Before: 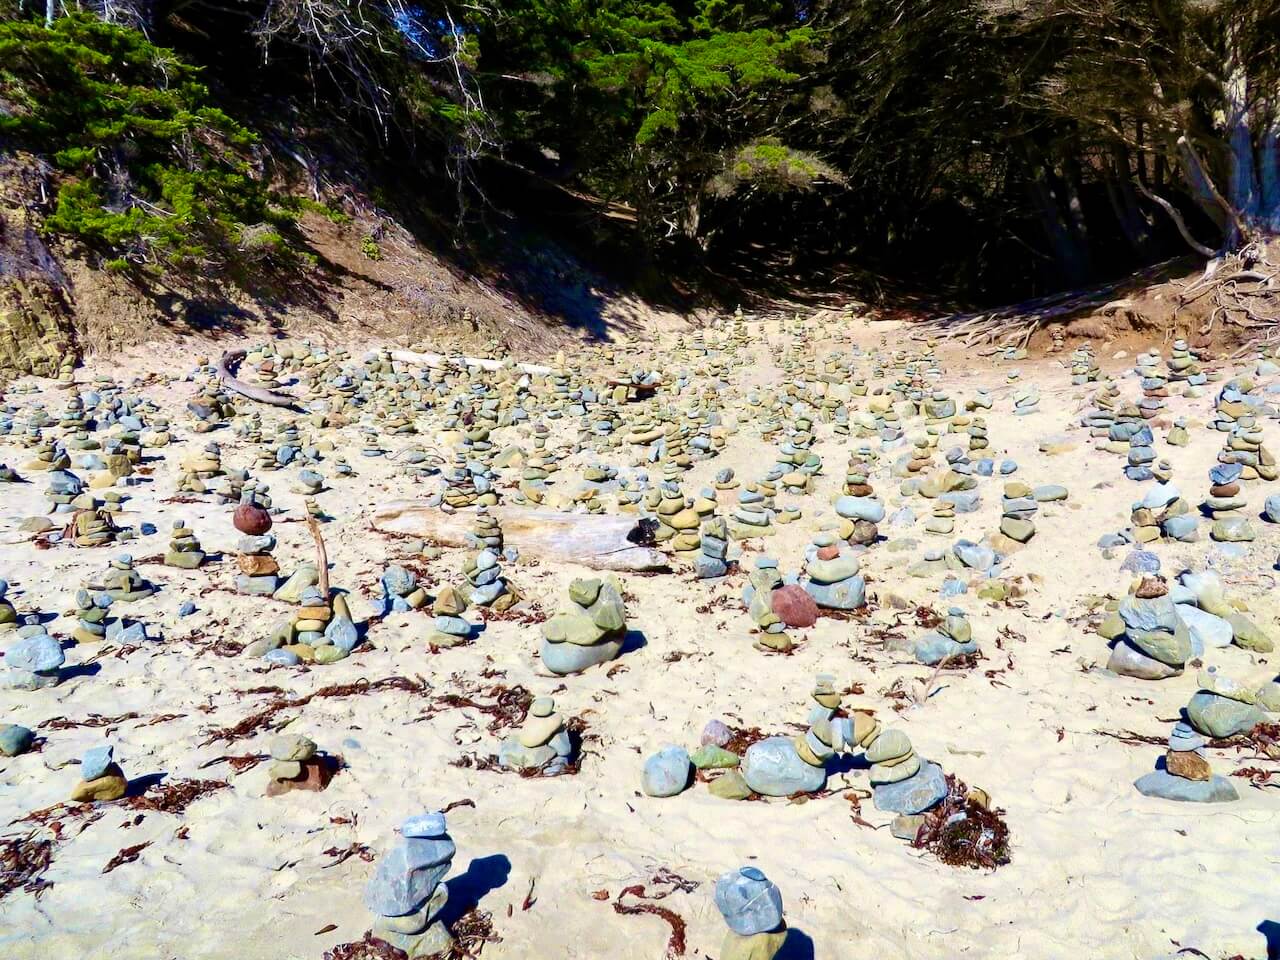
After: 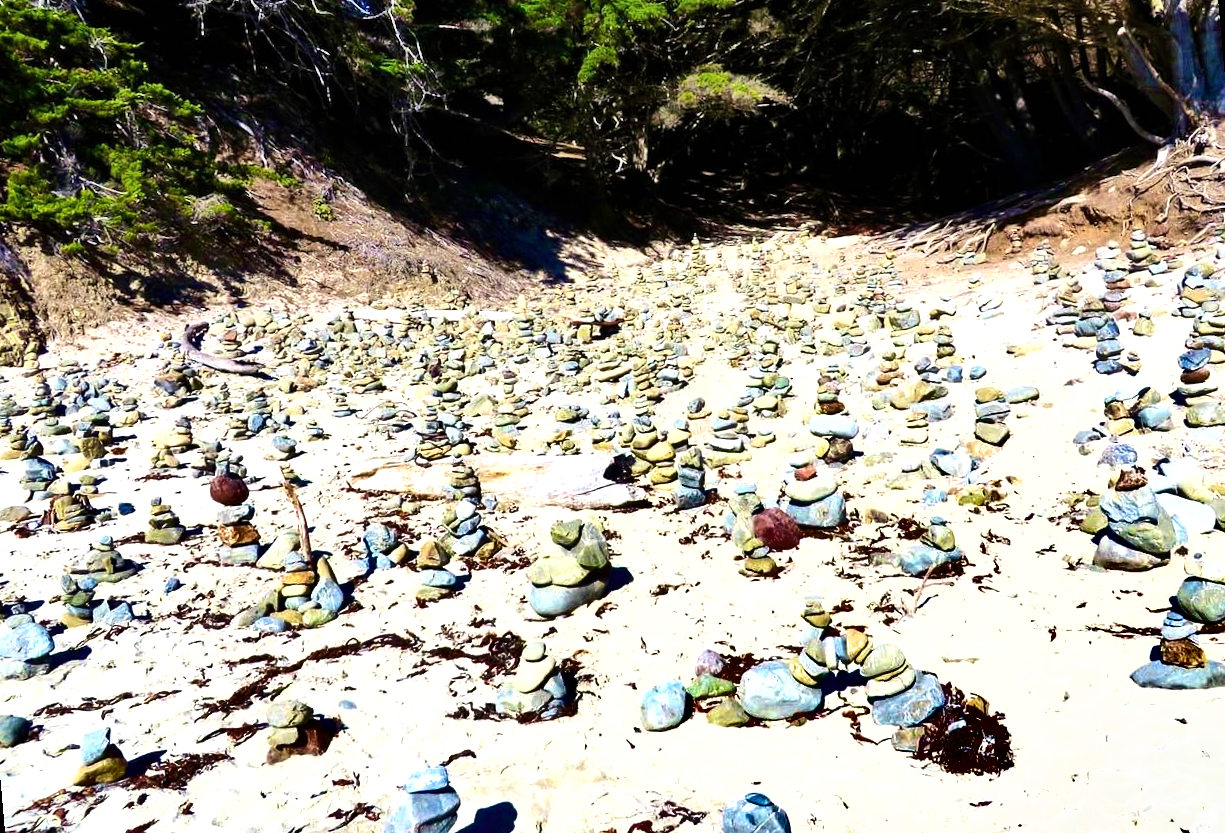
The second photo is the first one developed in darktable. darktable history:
tone equalizer: -8 EV -0.75 EV, -7 EV -0.7 EV, -6 EV -0.6 EV, -5 EV -0.4 EV, -3 EV 0.4 EV, -2 EV 0.6 EV, -1 EV 0.7 EV, +0 EV 0.75 EV, edges refinement/feathering 500, mask exposure compensation -1.57 EV, preserve details no
rotate and perspective: rotation -5°, crop left 0.05, crop right 0.952, crop top 0.11, crop bottom 0.89
shadows and highlights: shadows 43.71, white point adjustment -1.46, soften with gaussian
